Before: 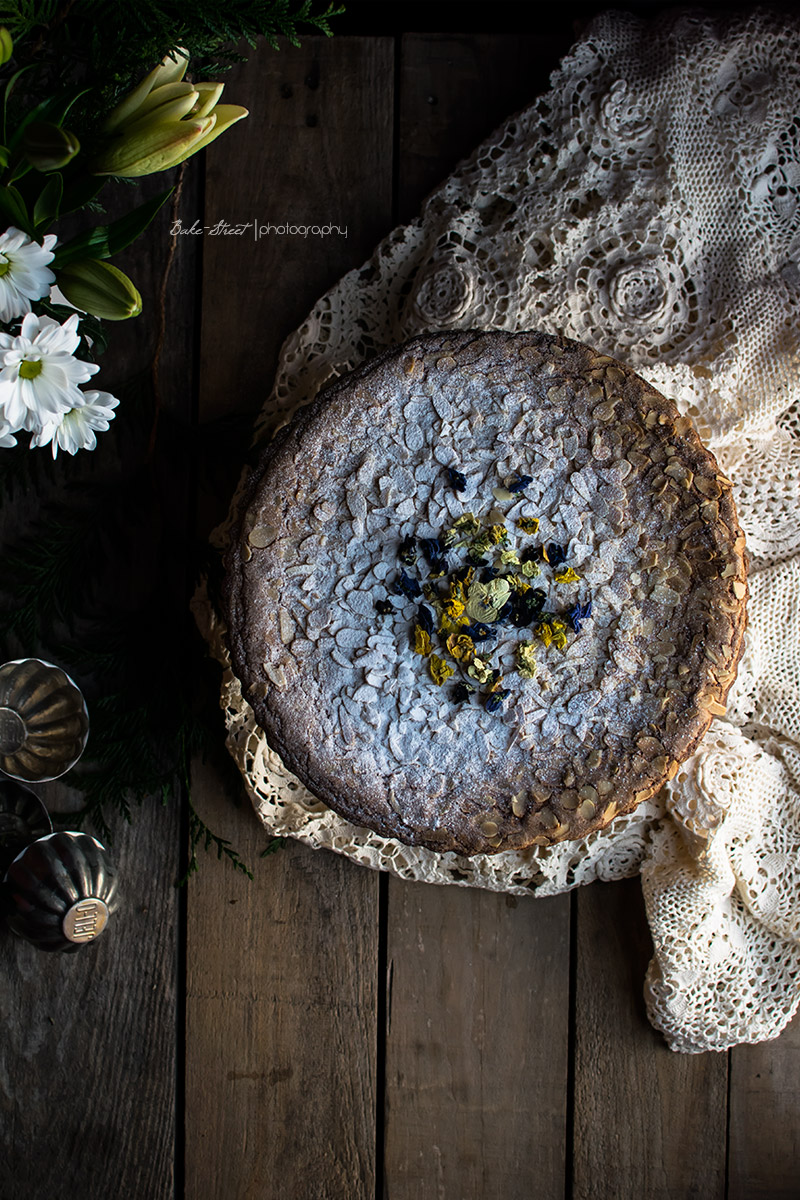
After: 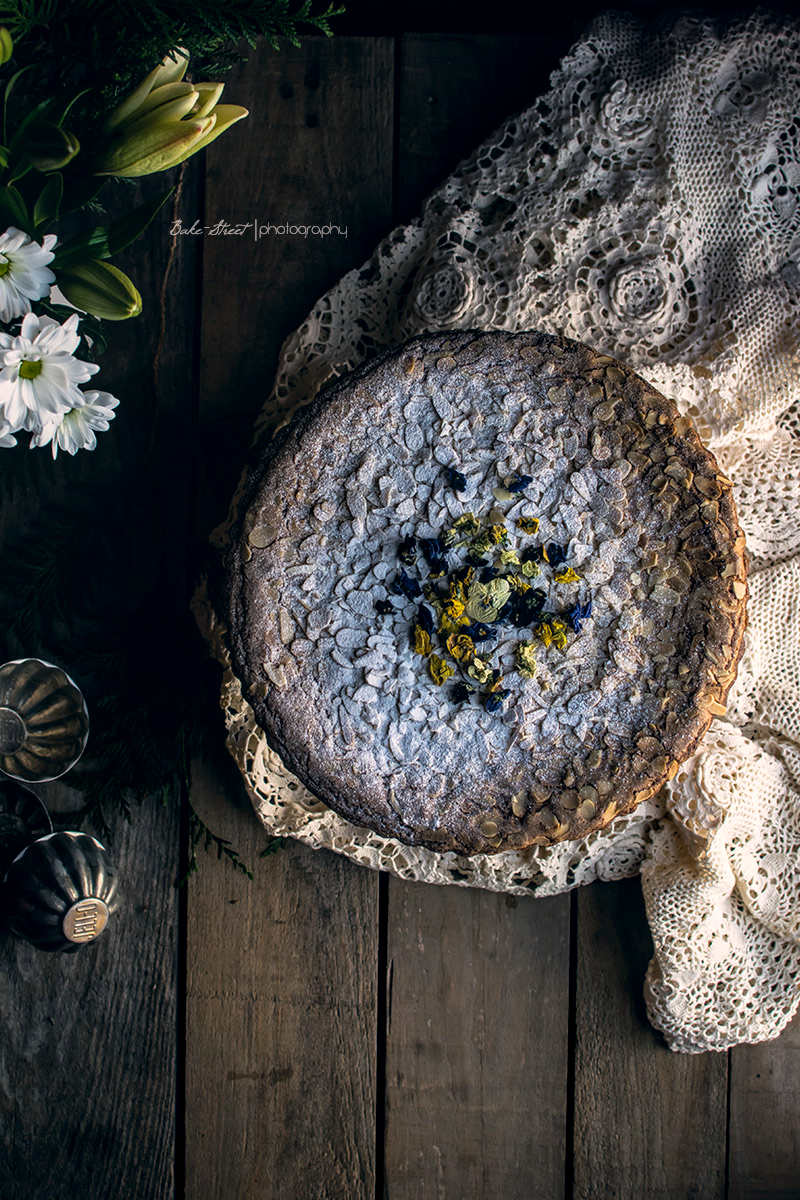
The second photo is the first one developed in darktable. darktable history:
local contrast: on, module defaults
color correction: highlights a* 5.38, highlights b* 5.3, shadows a* -4.02, shadows b* -5.03
